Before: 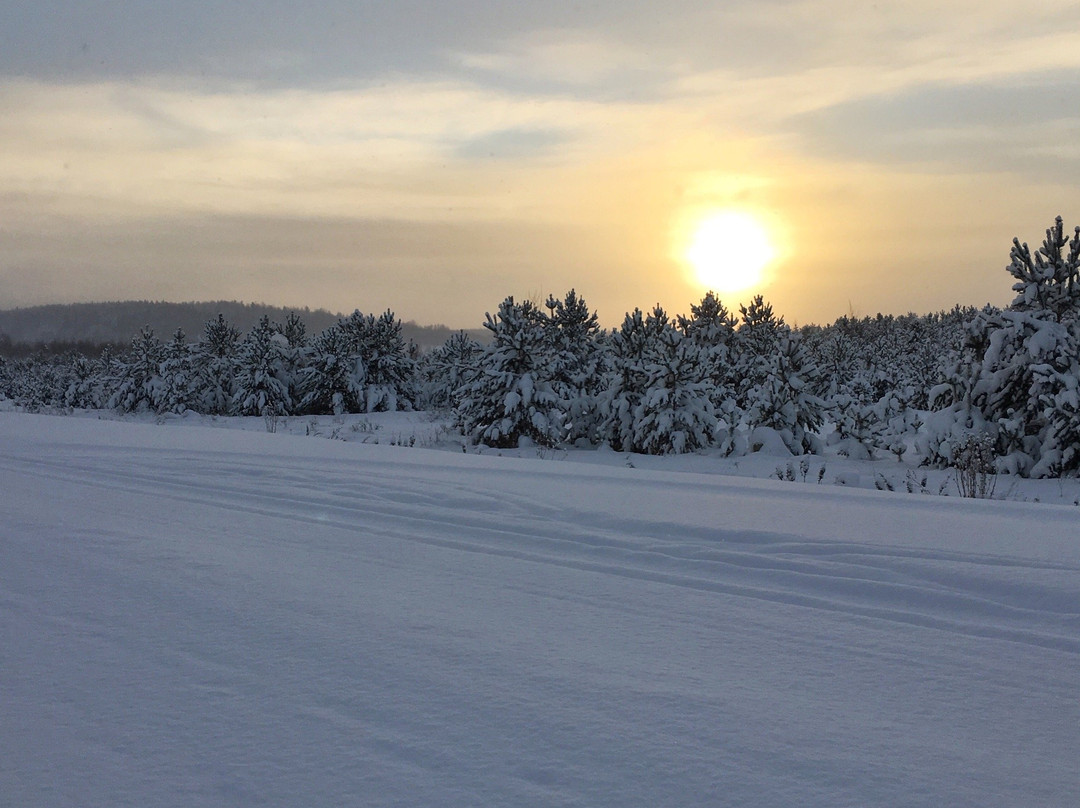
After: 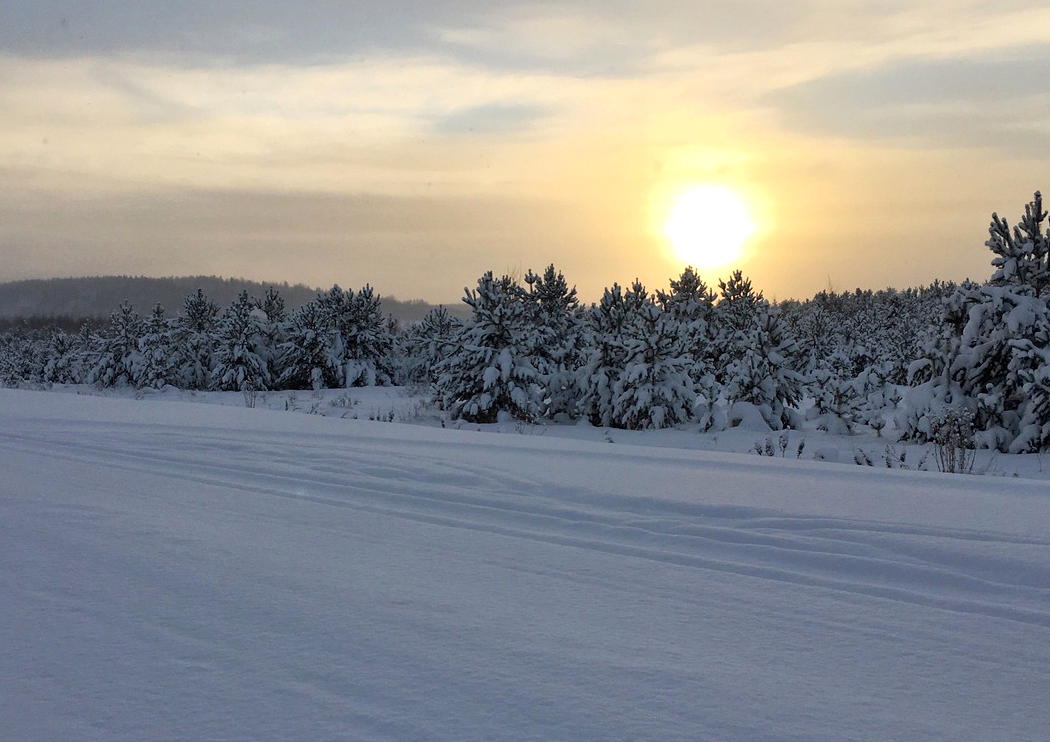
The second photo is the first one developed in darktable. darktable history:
crop: left 1.986%, top 3.157%, right 0.73%, bottom 4.901%
exposure: black level correction 0.002, exposure 0.146 EV, compensate exposure bias true, compensate highlight preservation false
